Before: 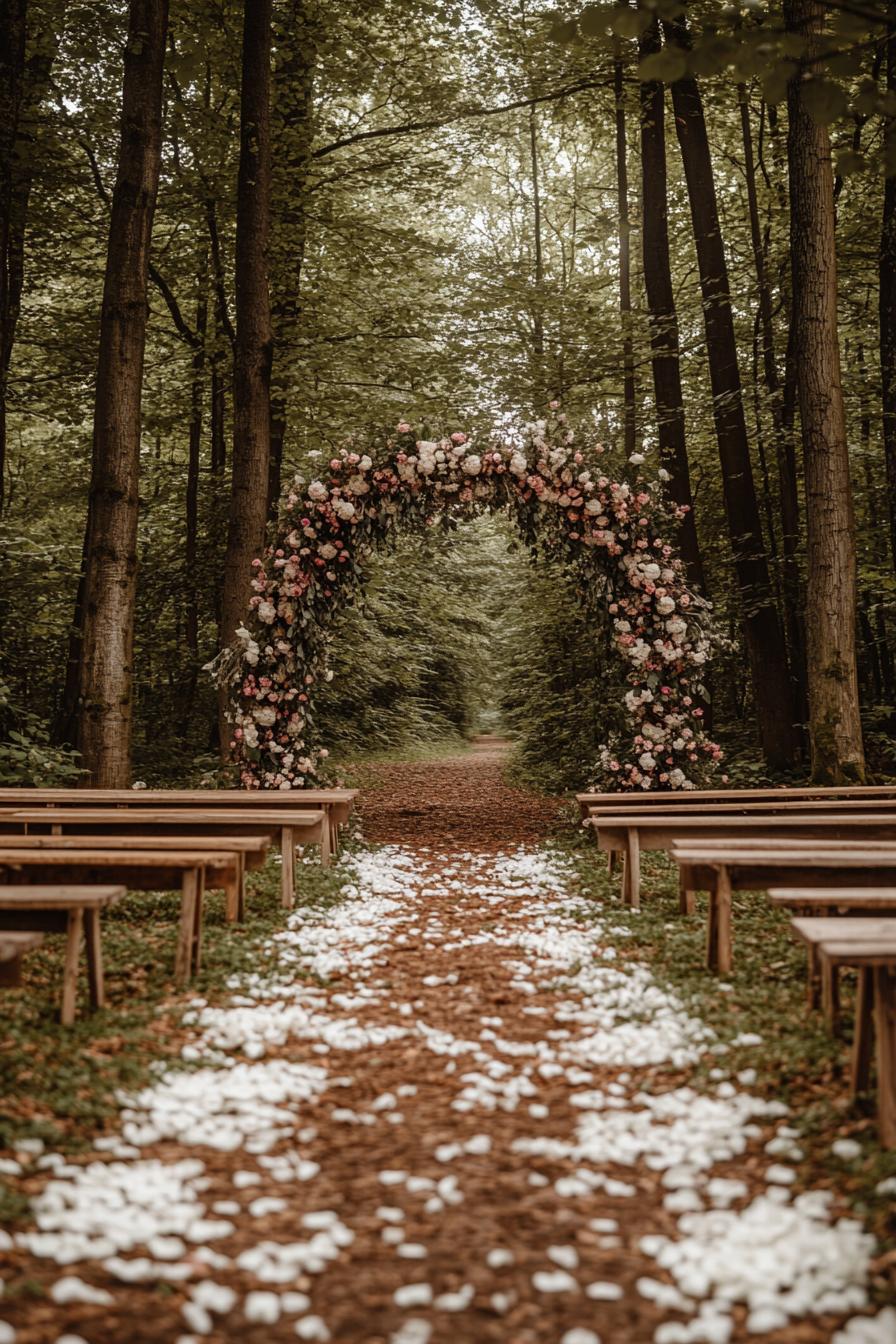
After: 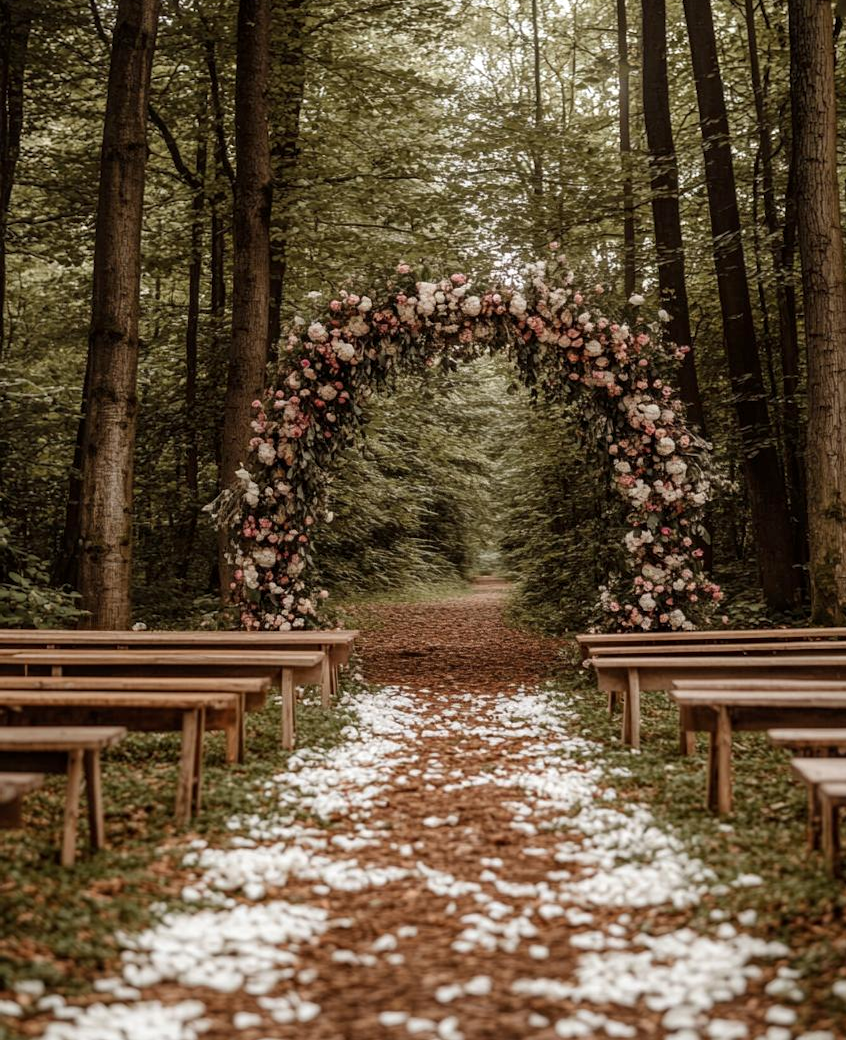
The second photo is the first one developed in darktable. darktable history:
crop and rotate: angle 0.05°, top 11.849%, right 5.41%, bottom 10.635%
local contrast: highlights 105%, shadows 100%, detail 120%, midtone range 0.2
